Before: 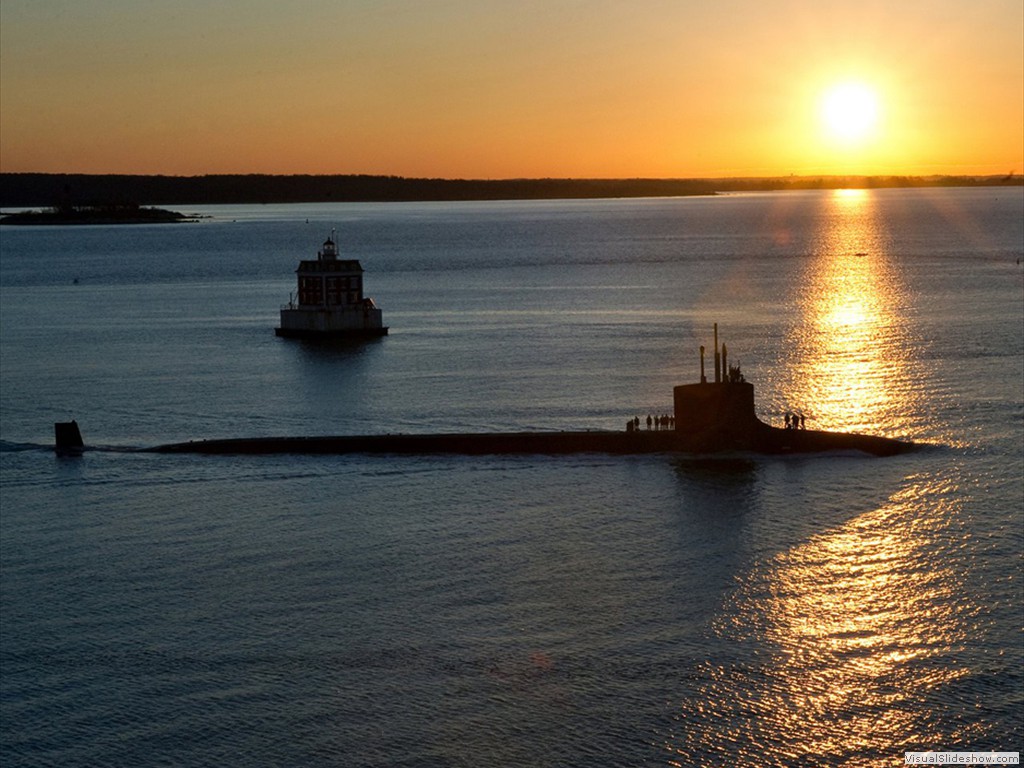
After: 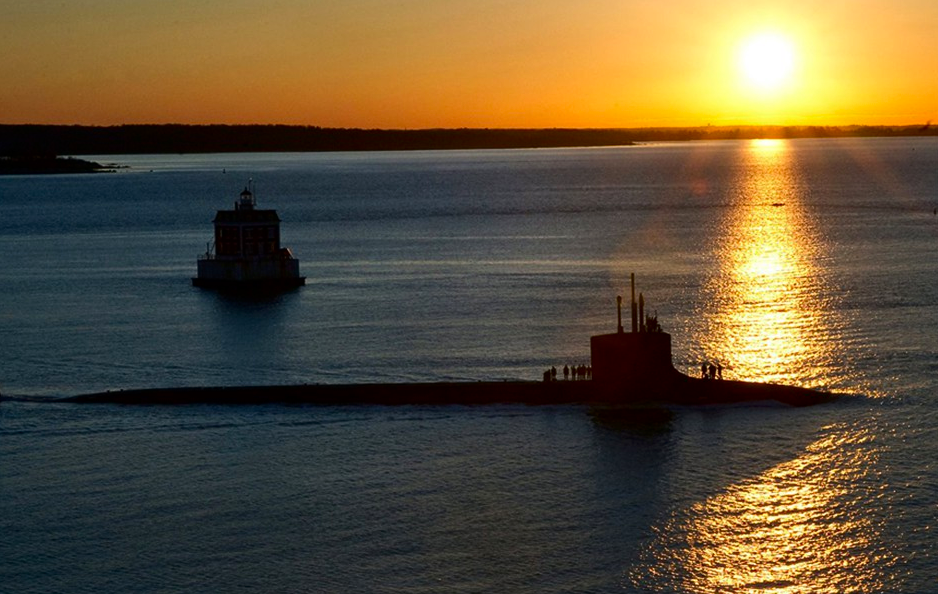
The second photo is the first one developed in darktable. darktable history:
contrast brightness saturation: contrast 0.12, brightness -0.12, saturation 0.2
crop: left 8.155%, top 6.611%, bottom 15.385%
